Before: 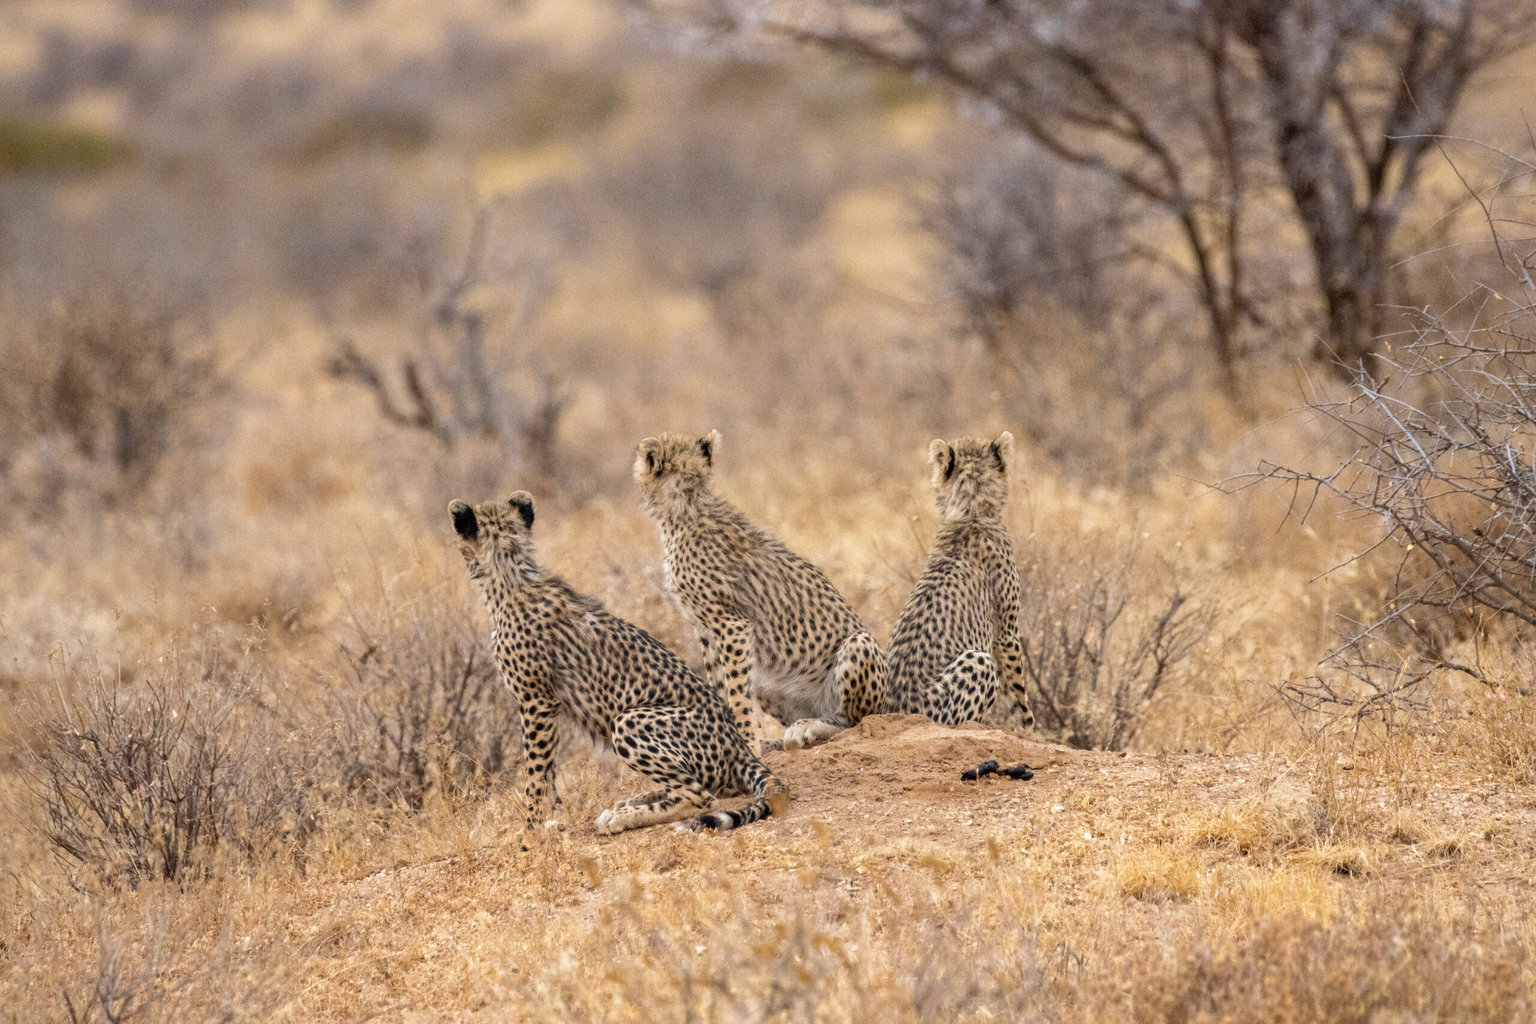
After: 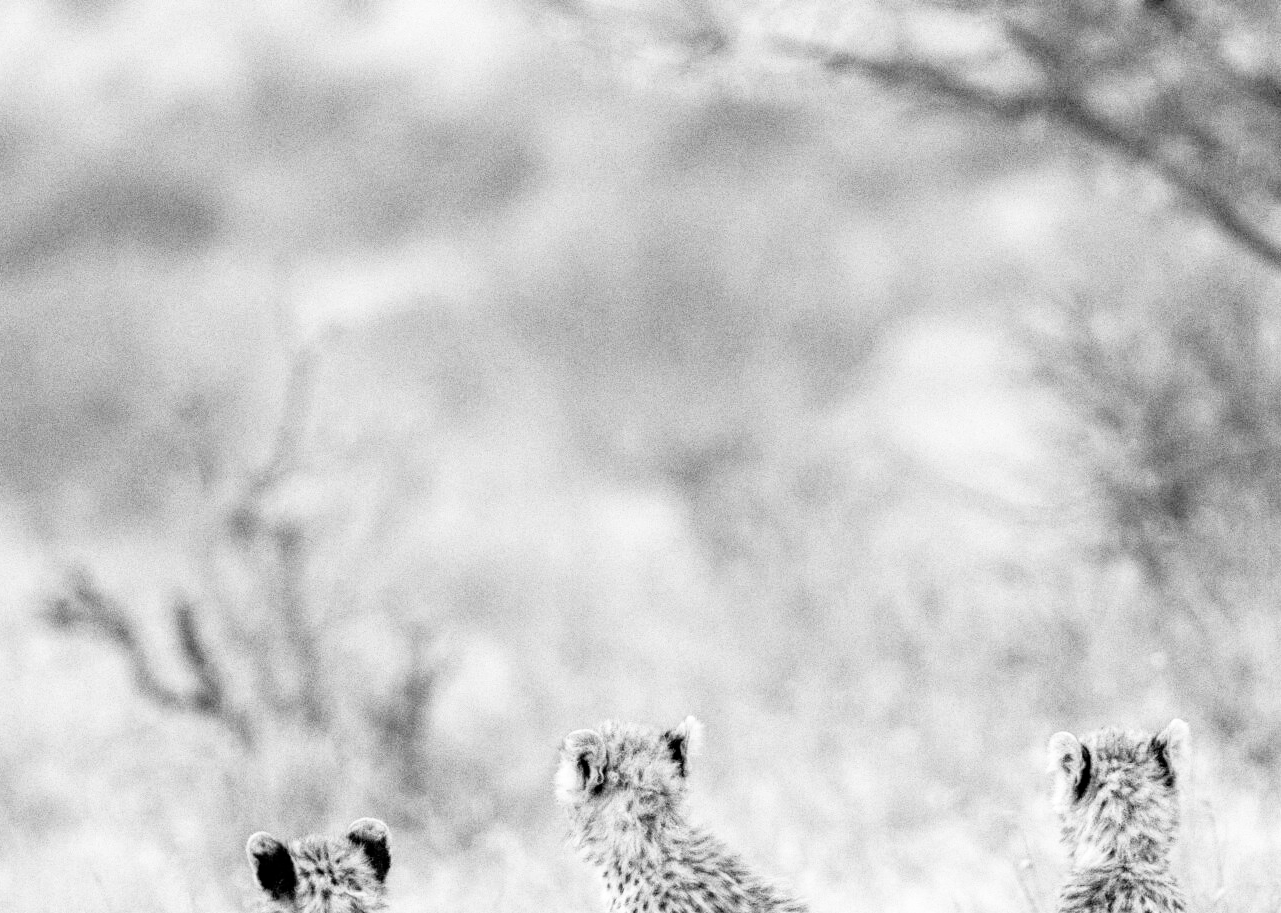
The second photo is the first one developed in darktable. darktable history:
monochrome: on, module defaults
filmic rgb: middle gray luminance 12.74%, black relative exposure -10.13 EV, white relative exposure 3.47 EV, threshold 6 EV, target black luminance 0%, hardness 5.74, latitude 44.69%, contrast 1.221, highlights saturation mix 5%, shadows ↔ highlights balance 26.78%, add noise in highlights 0, preserve chrominance no, color science v3 (2019), use custom middle-gray values true, iterations of high-quality reconstruction 0, contrast in highlights soft, enable highlight reconstruction true
exposure: black level correction 0, exposure 0.5 EV, compensate exposure bias true, compensate highlight preservation false
crop: left 19.556%, right 30.401%, bottom 46.458%
